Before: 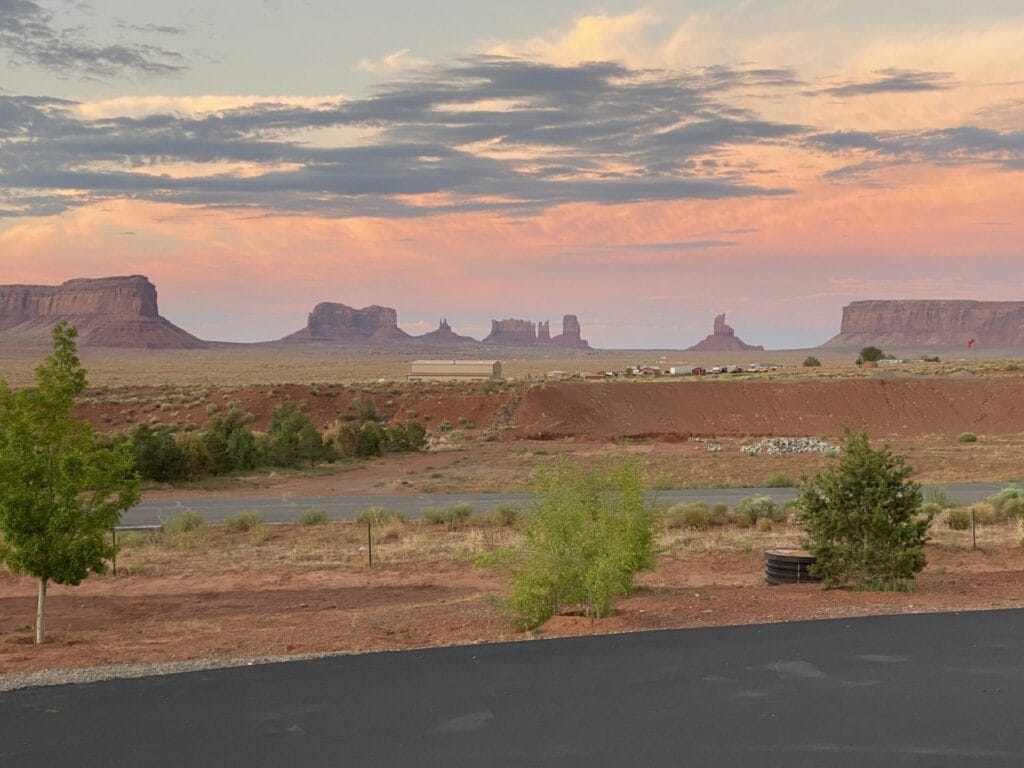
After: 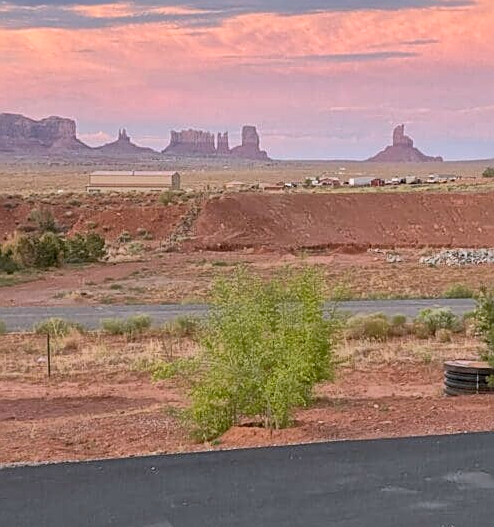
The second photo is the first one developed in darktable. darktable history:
global tonemap: drago (1, 100), detail 1
crop: left 31.379%, top 24.658%, right 20.326%, bottom 6.628%
white balance: red 1.004, blue 1.096
sharpen: on, module defaults
